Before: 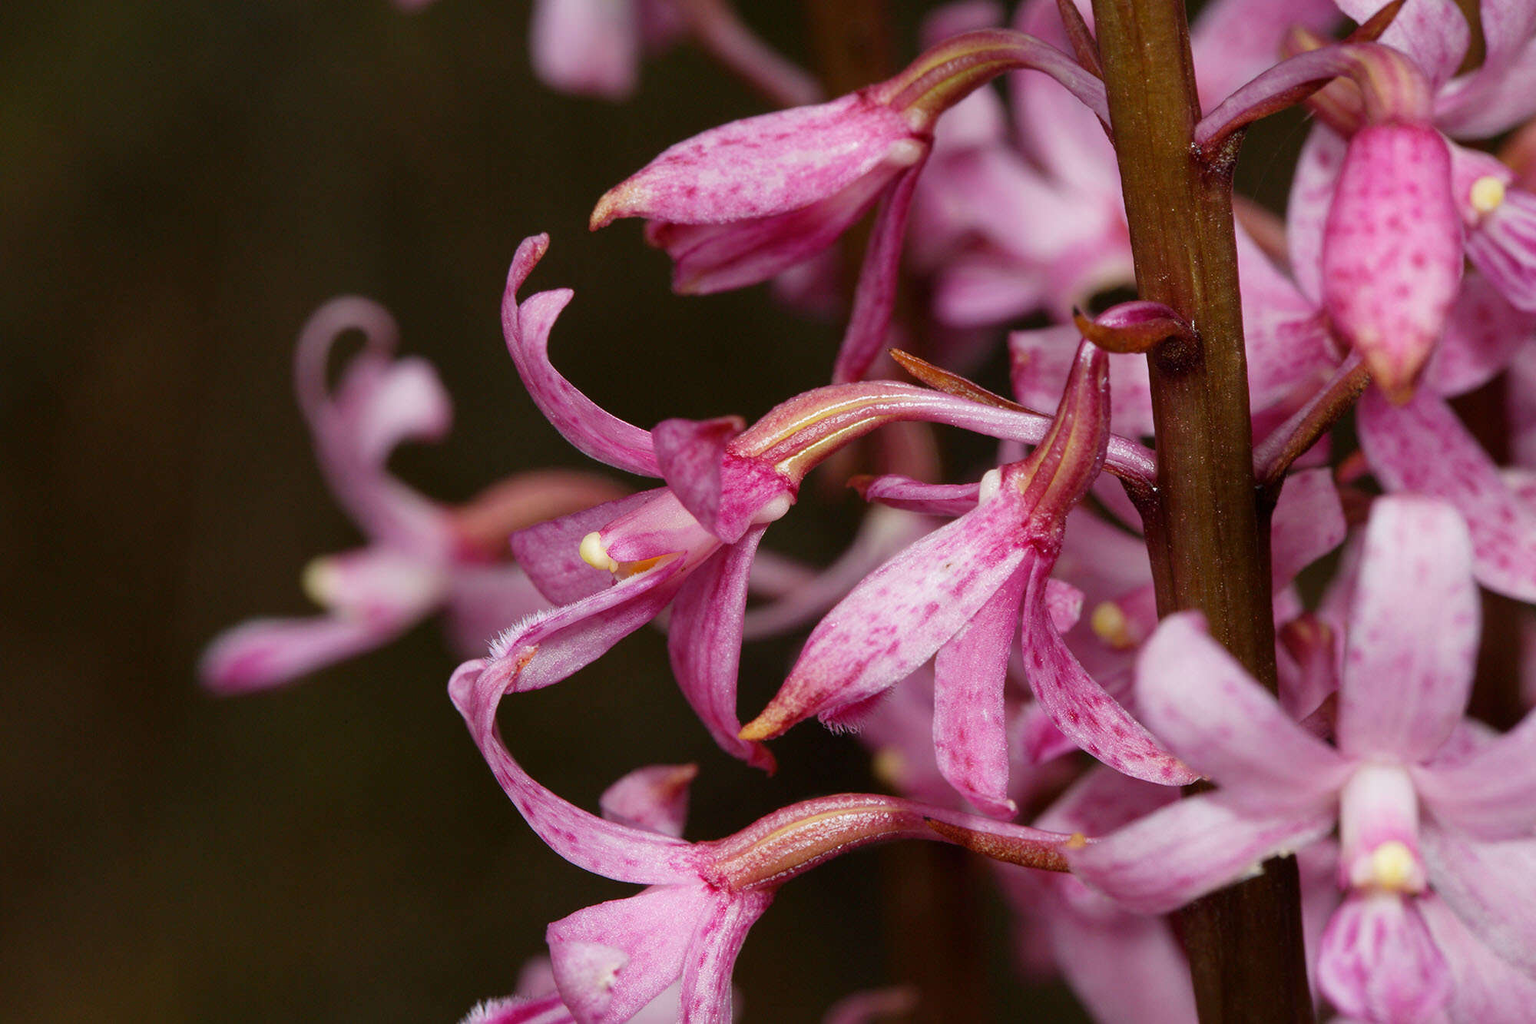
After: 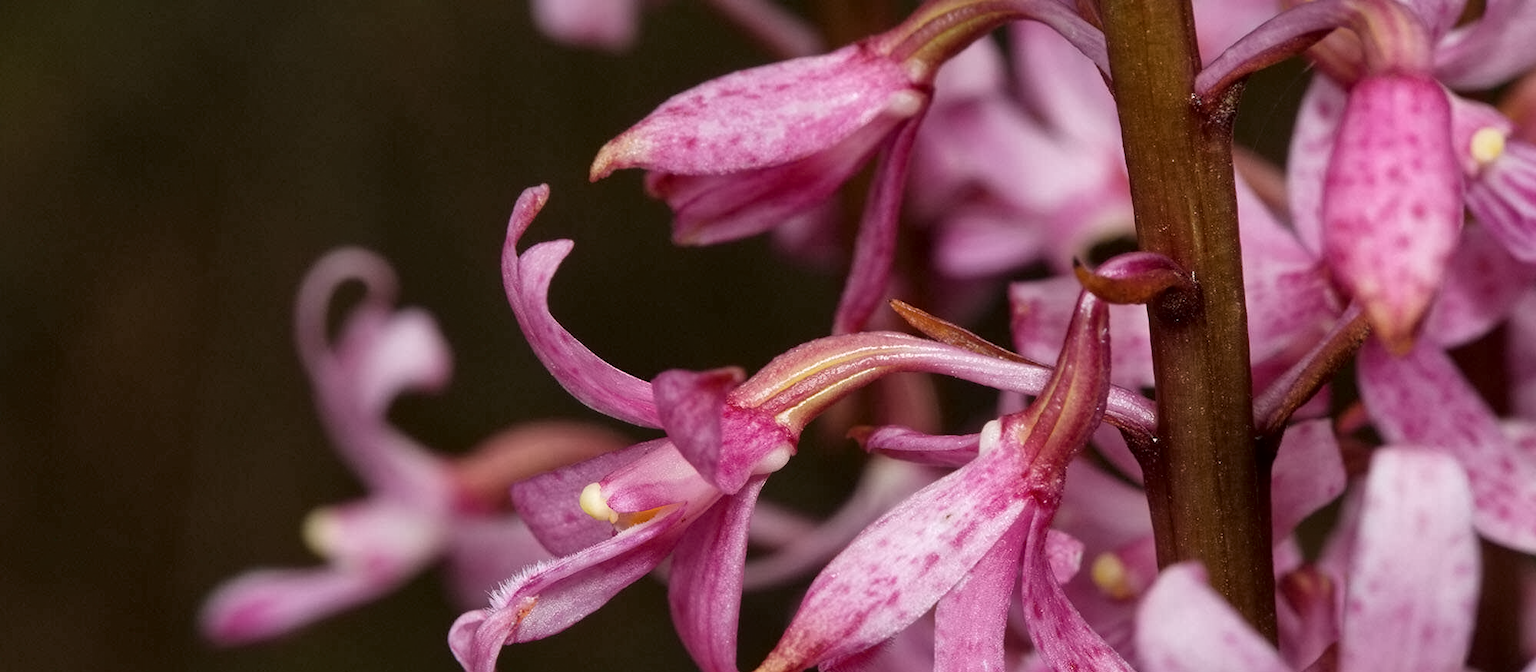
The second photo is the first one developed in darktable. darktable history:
contrast equalizer: y [[0.5 ×6], [0.5 ×6], [0.5 ×6], [0 ×6], [0, 0.039, 0.251, 0.29, 0.293, 0.292]]
crop and rotate: top 4.848%, bottom 29.503%
local contrast: mode bilateral grid, contrast 20, coarseness 50, detail 120%, midtone range 0.2
